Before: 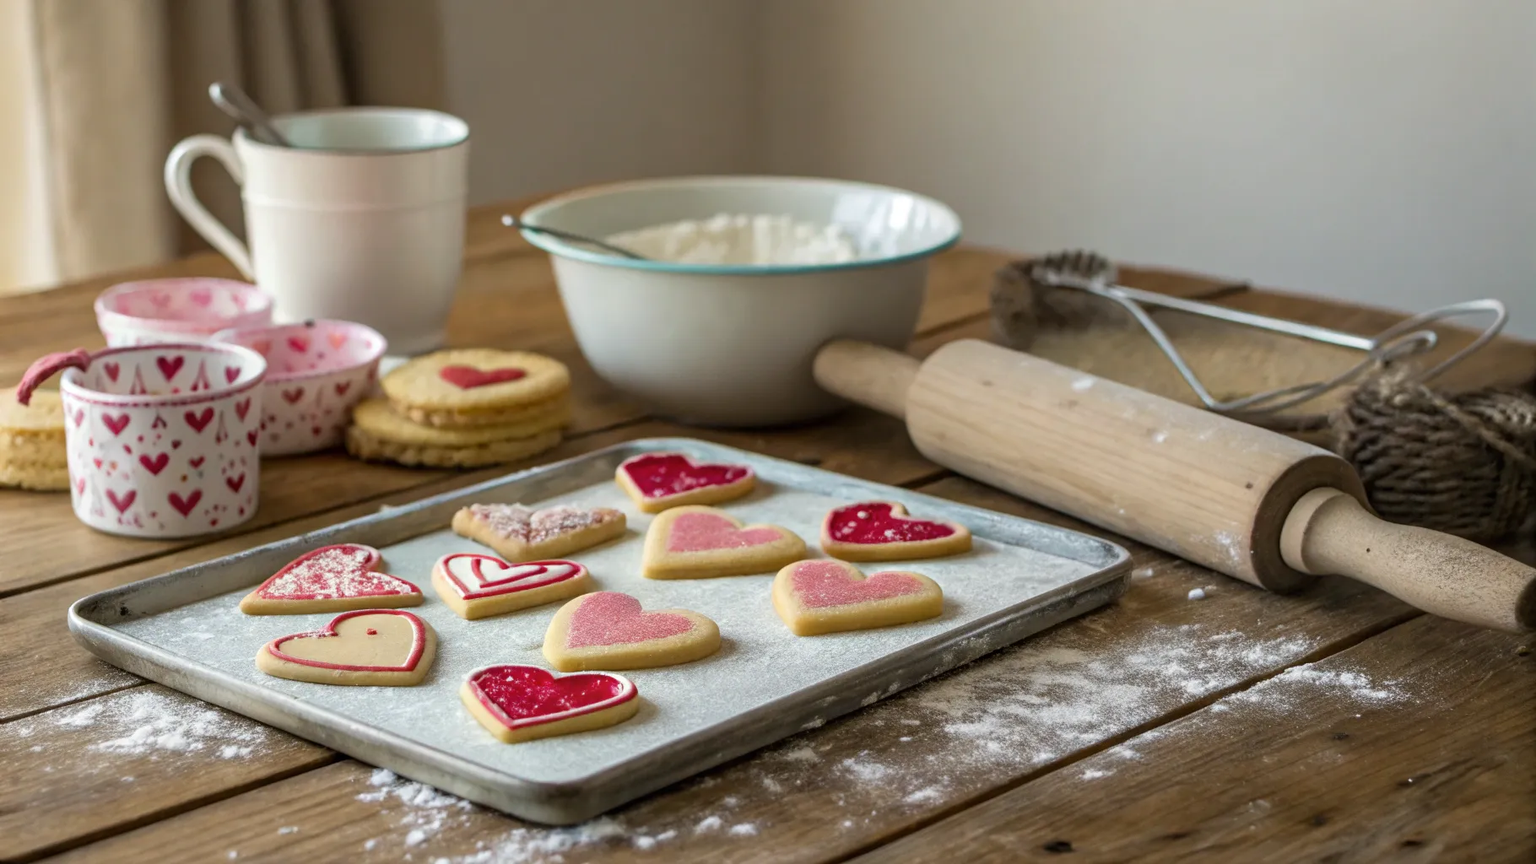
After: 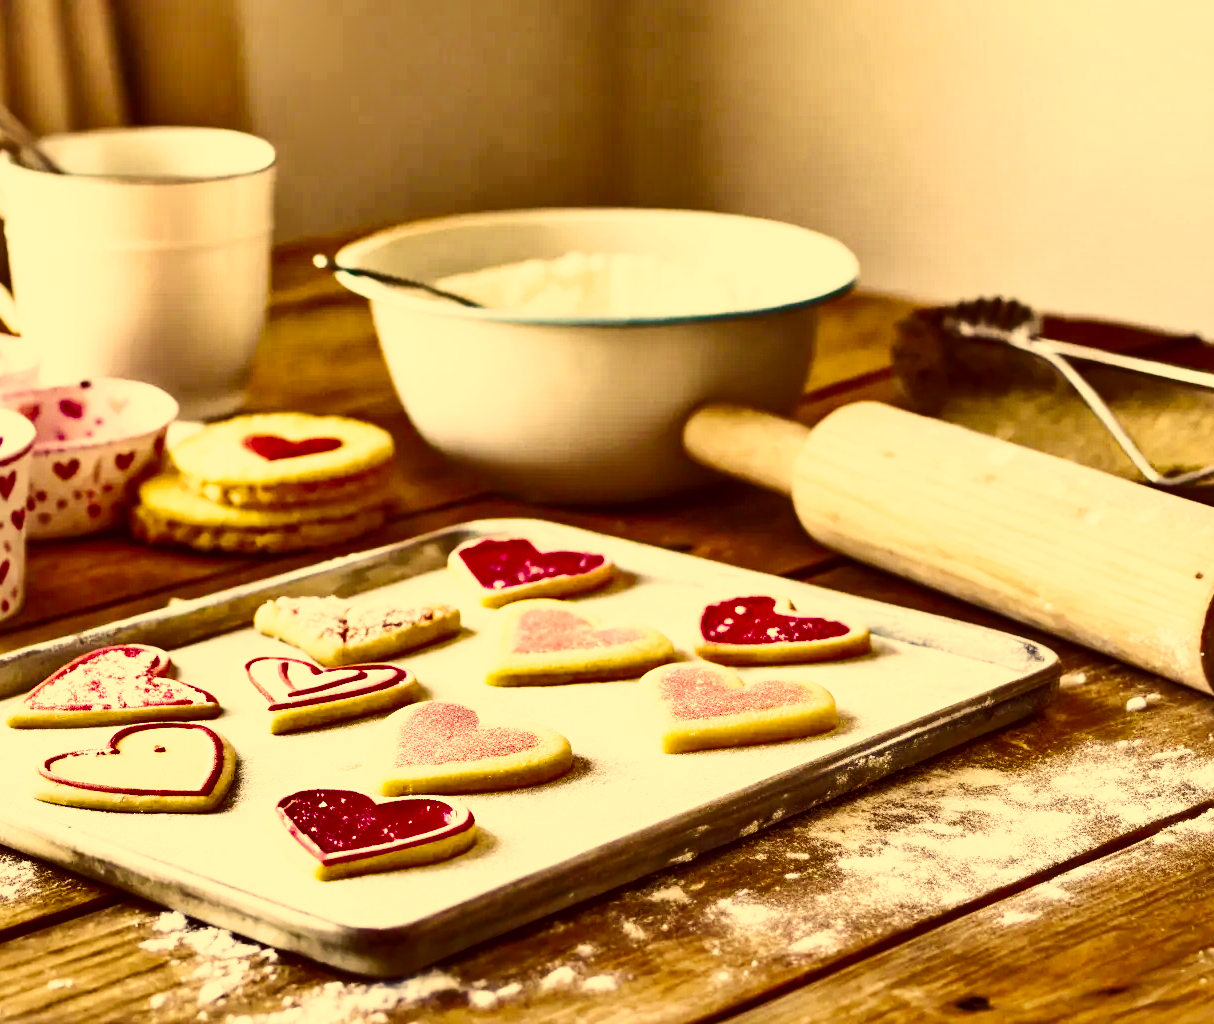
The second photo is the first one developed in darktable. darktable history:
exposure: exposure 0.657 EV, compensate highlight preservation false
color correction: highlights a* 10.12, highlights b* 39.04, shadows a* 14.62, shadows b* 3.37
crop and rotate: left 15.446%, right 17.836%
shadows and highlights: shadows 20.91, highlights -82.73, soften with gaussian
base curve: curves: ch0 [(0, 0) (0.007, 0.004) (0.027, 0.03) (0.046, 0.07) (0.207, 0.54) (0.442, 0.872) (0.673, 0.972) (1, 1)], preserve colors none
